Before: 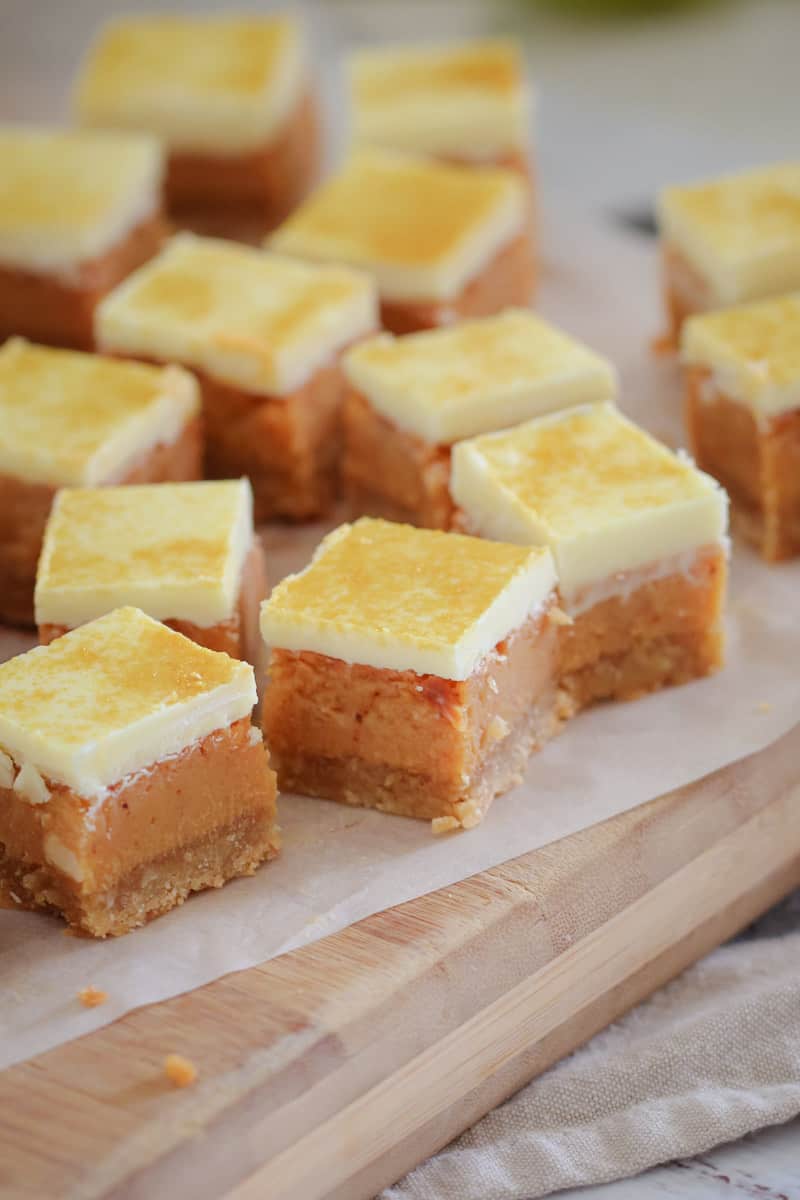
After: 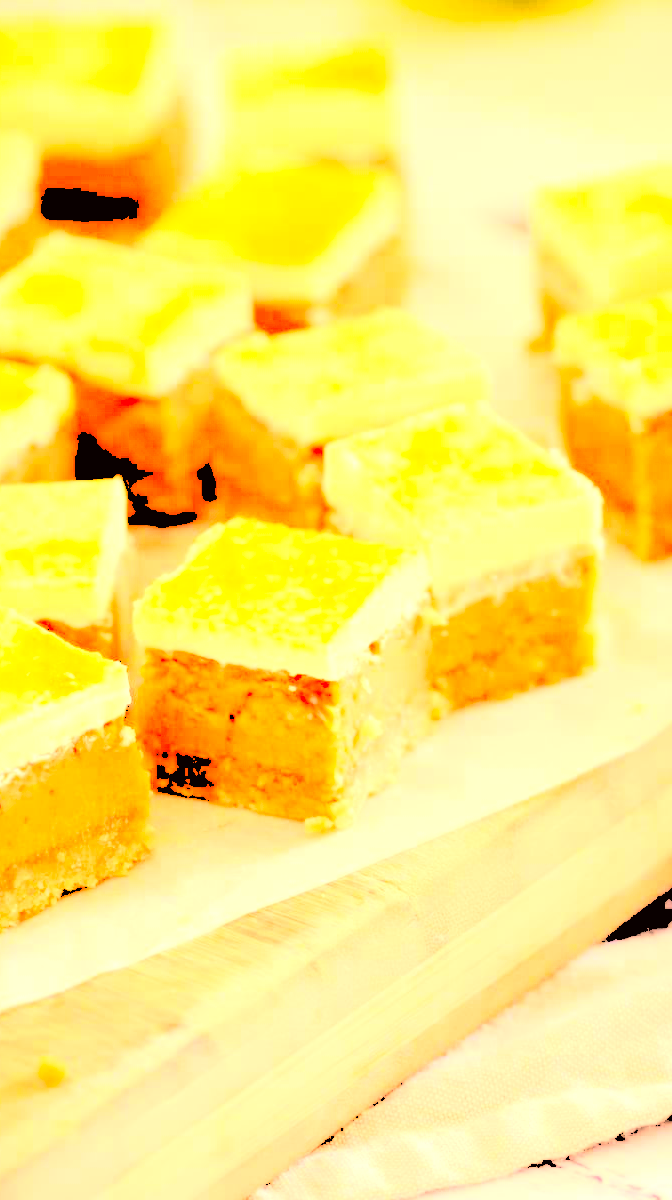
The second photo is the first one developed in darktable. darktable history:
crop: left 15.933%
tone equalizer: -8 EV 0 EV, -7 EV 0.003 EV, -6 EV -0.005 EV, -5 EV -0.006 EV, -4 EV -0.059 EV, -3 EV -0.226 EV, -2 EV -0.258 EV, -1 EV 0.086 EV, +0 EV 0.291 EV, edges refinement/feathering 500, mask exposure compensation -1.57 EV, preserve details no
levels: levels [0.246, 0.256, 0.506]
filmic rgb: black relative exposure -5.75 EV, white relative exposure 3.39 EV, hardness 3.67, color science v6 (2022)
color correction: highlights a* 18.35, highlights b* 35.93, shadows a* 1.61, shadows b* 6.53, saturation 1.01
